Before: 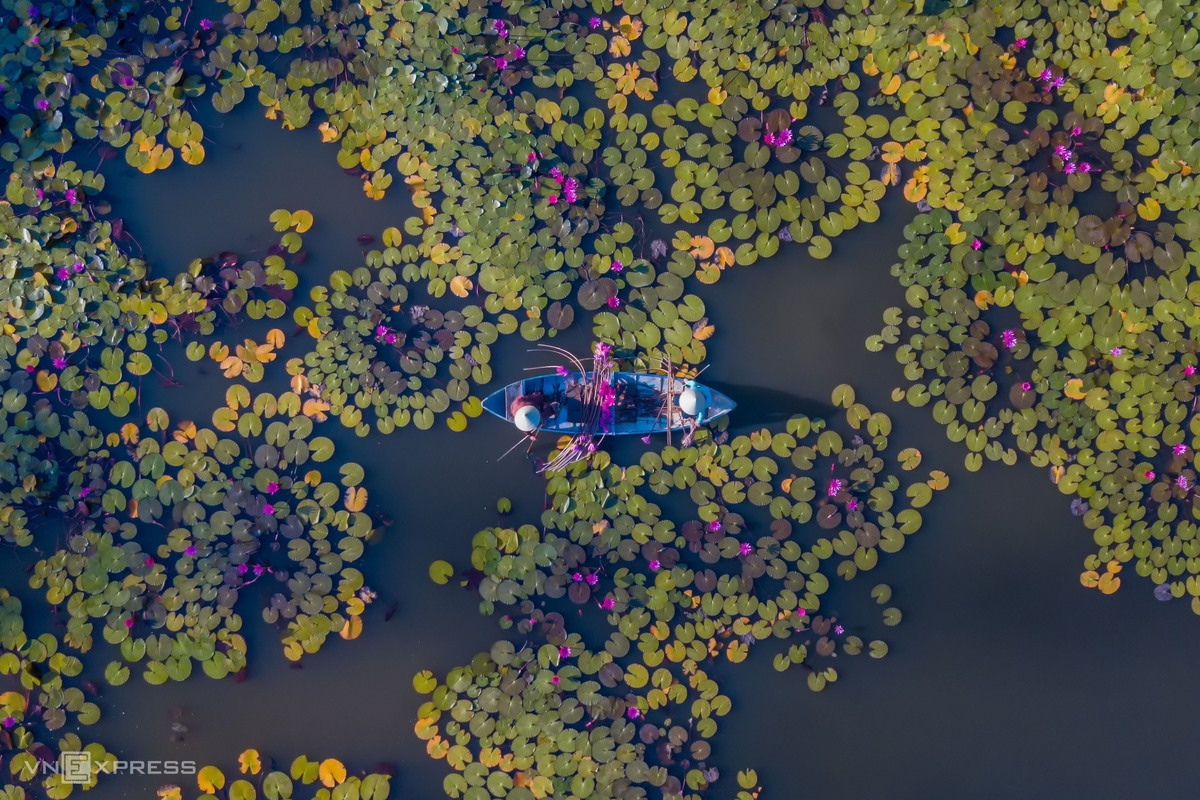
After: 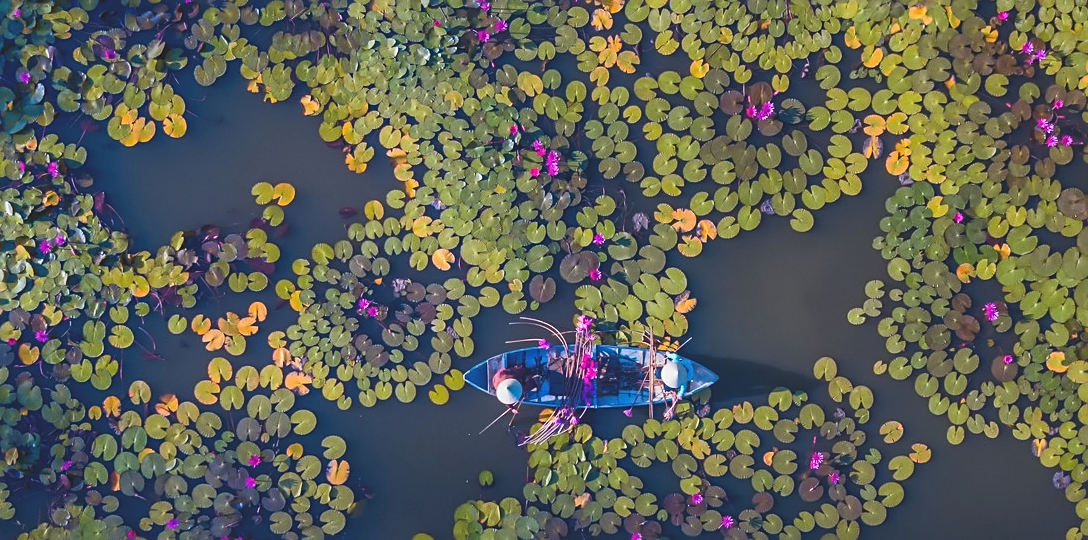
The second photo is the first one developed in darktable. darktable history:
exposure: black level correction -0.014, exposure -0.193 EV, compensate highlight preservation false
crop: left 1.509%, top 3.452%, right 7.696%, bottom 28.452%
contrast brightness saturation: contrast 0.2, brightness 0.16, saturation 0.22
sharpen: on, module defaults
